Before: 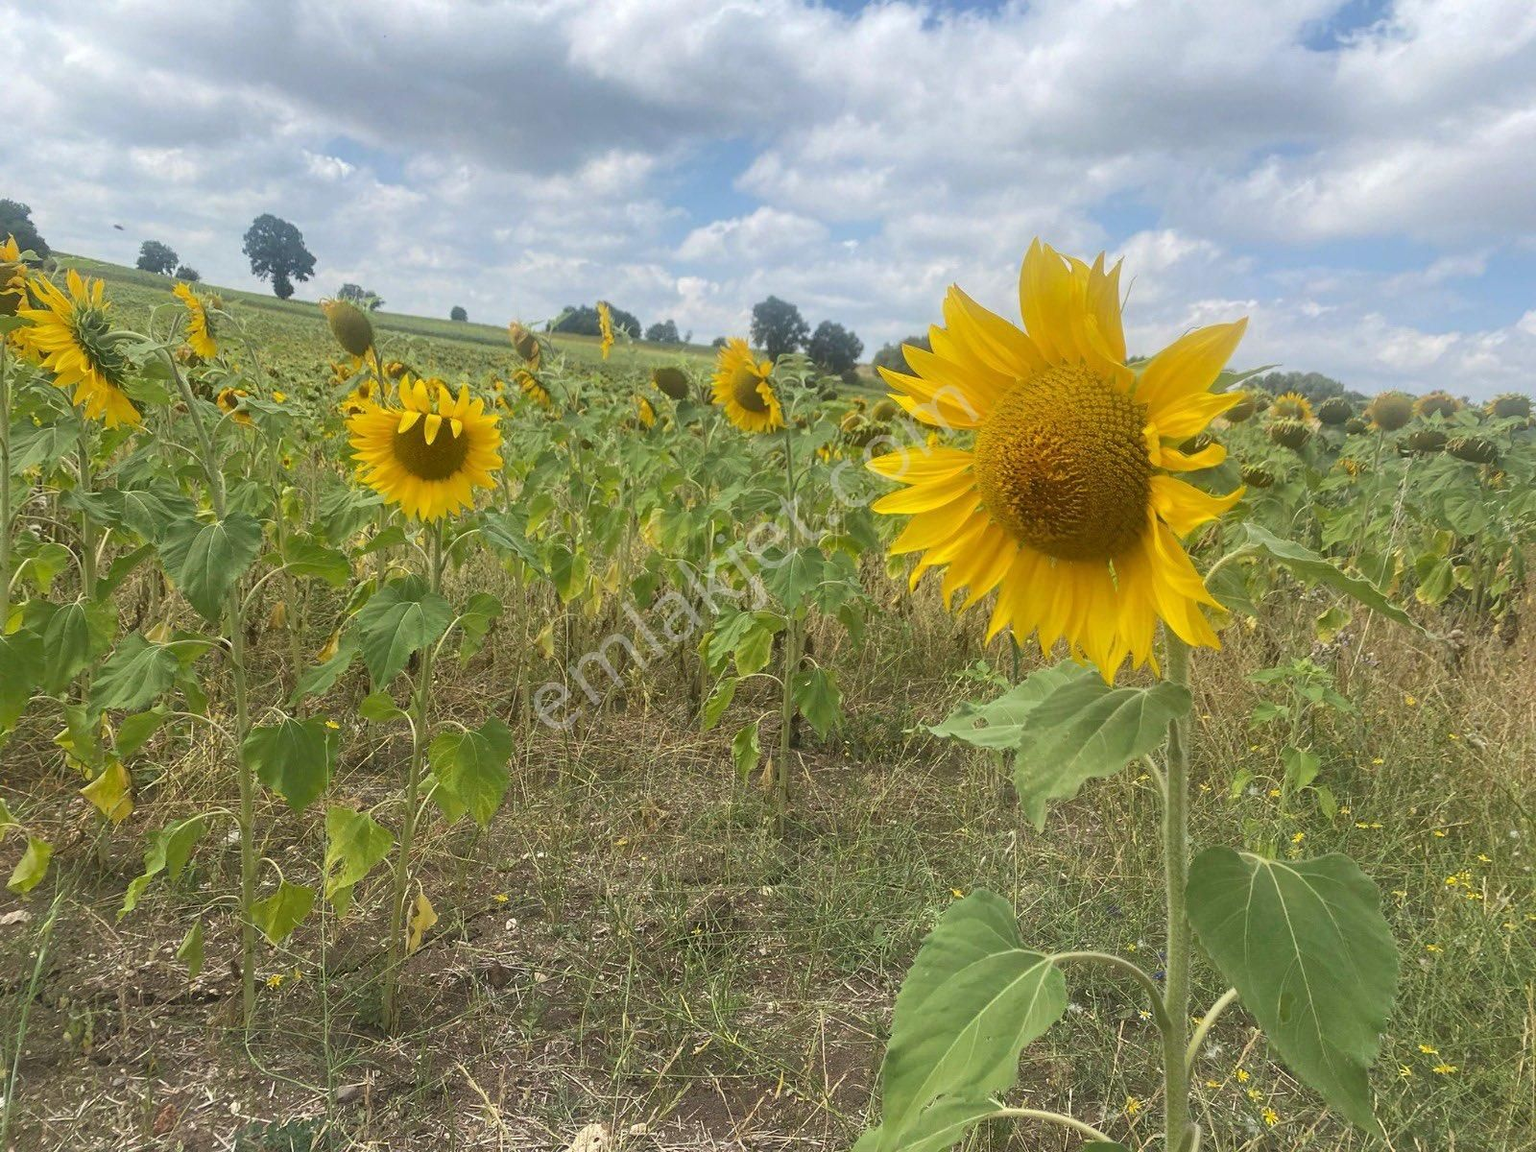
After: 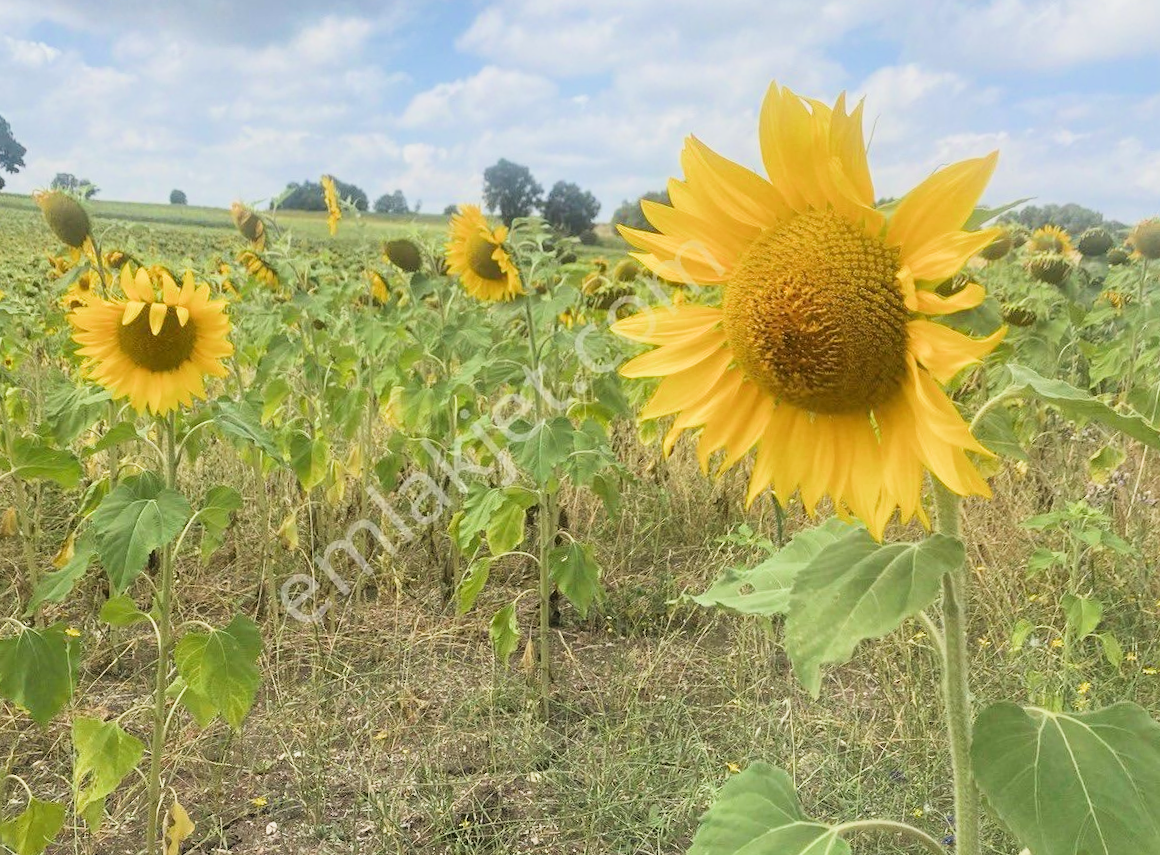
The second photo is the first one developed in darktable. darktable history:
crop: left 16.768%, top 8.653%, right 8.362%, bottom 12.485%
rotate and perspective: rotation -3.52°, crop left 0.036, crop right 0.964, crop top 0.081, crop bottom 0.919
exposure: exposure 0.661 EV, compensate highlight preservation false
filmic rgb: black relative exposure -7.75 EV, white relative exposure 4.4 EV, threshold 3 EV, hardness 3.76, latitude 50%, contrast 1.1, color science v5 (2021), contrast in shadows safe, contrast in highlights safe, enable highlight reconstruction true
